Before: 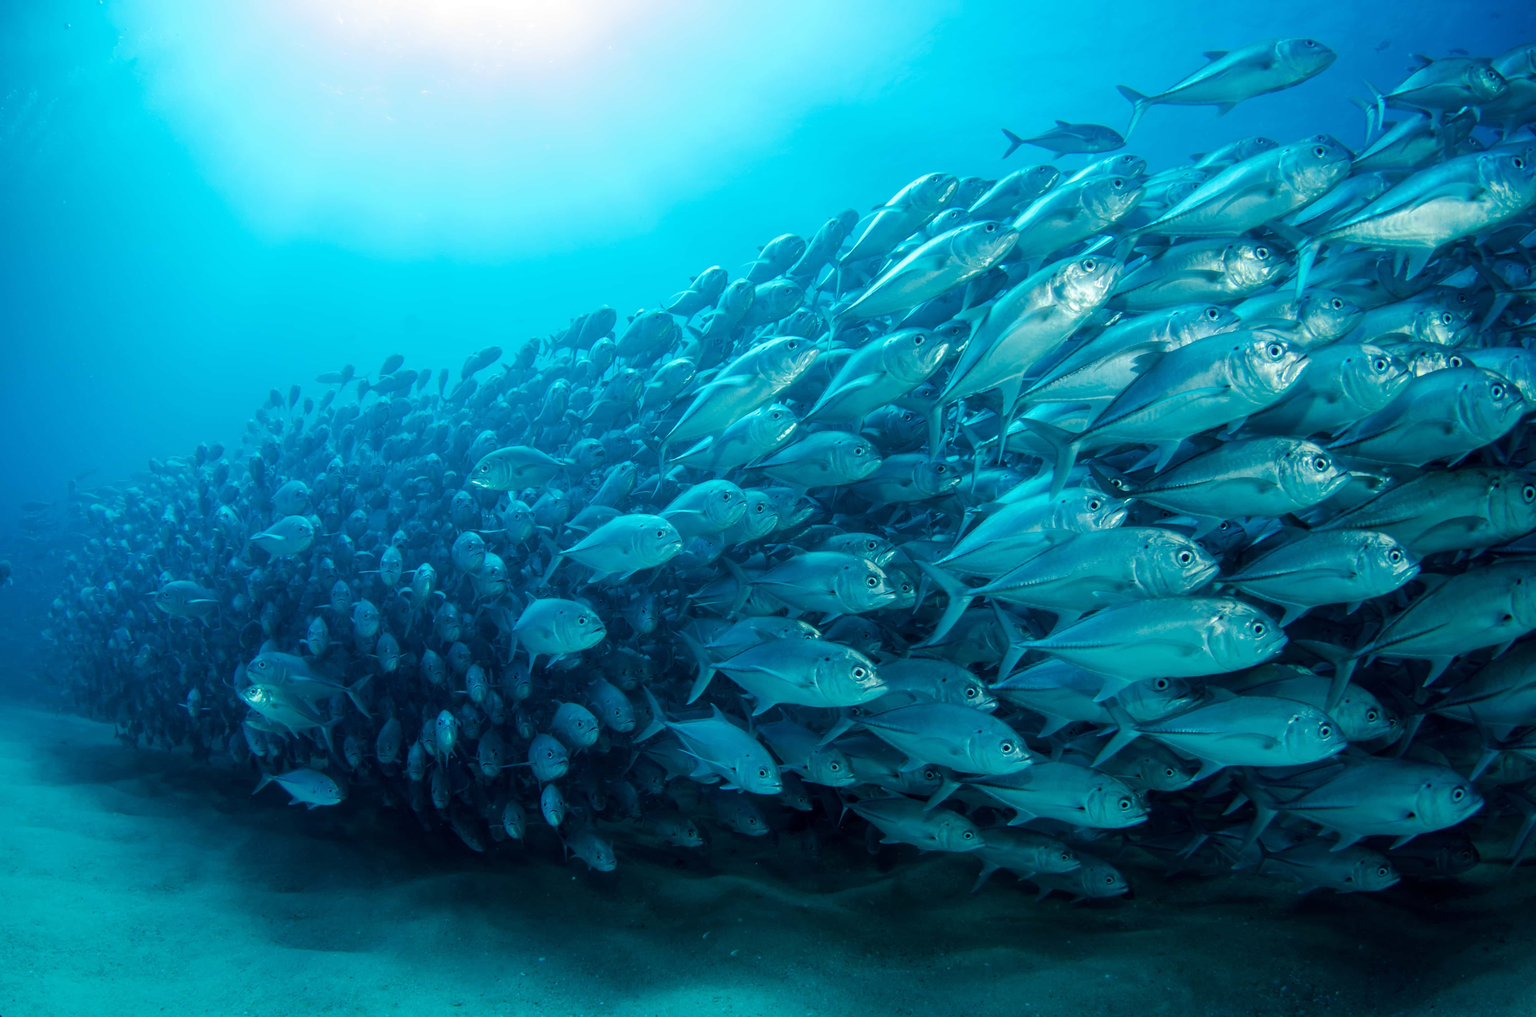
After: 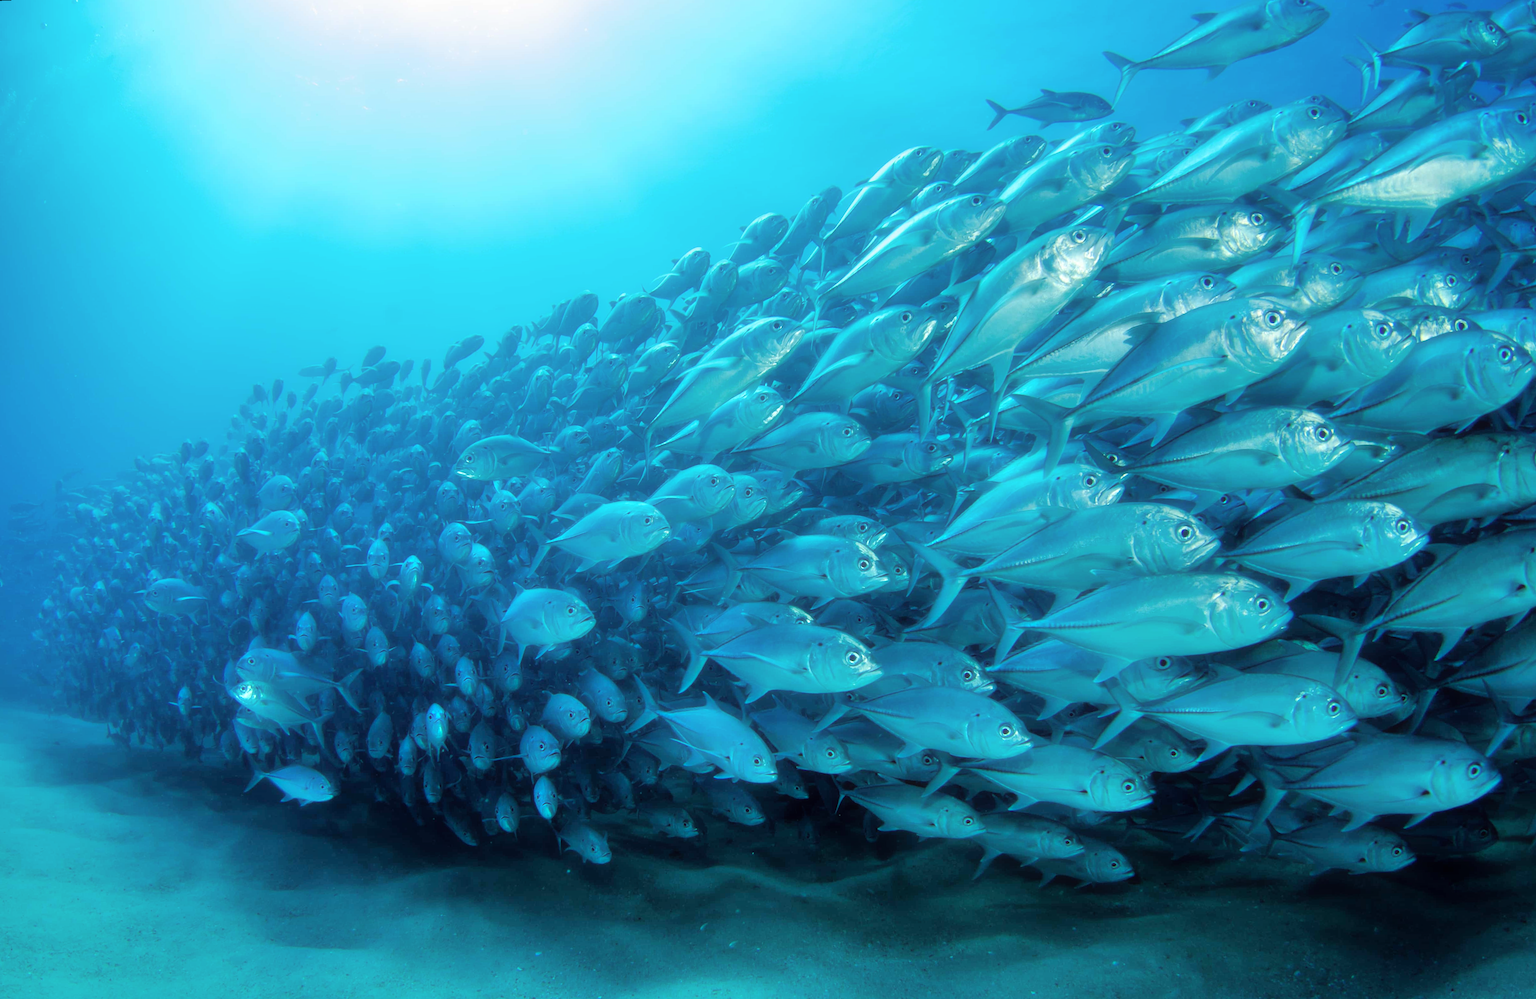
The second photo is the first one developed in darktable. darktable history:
contrast equalizer: y [[0.5, 0.488, 0.462, 0.461, 0.491, 0.5], [0.5 ×6], [0.5 ×6], [0 ×6], [0 ×6]]
rotate and perspective: rotation -1.32°, lens shift (horizontal) -0.031, crop left 0.015, crop right 0.985, crop top 0.047, crop bottom 0.982
haze removal: strength -0.1, adaptive false
tone equalizer: -7 EV 0.15 EV, -6 EV 0.6 EV, -5 EV 1.15 EV, -4 EV 1.33 EV, -3 EV 1.15 EV, -2 EV 0.6 EV, -1 EV 0.15 EV, mask exposure compensation -0.5 EV
